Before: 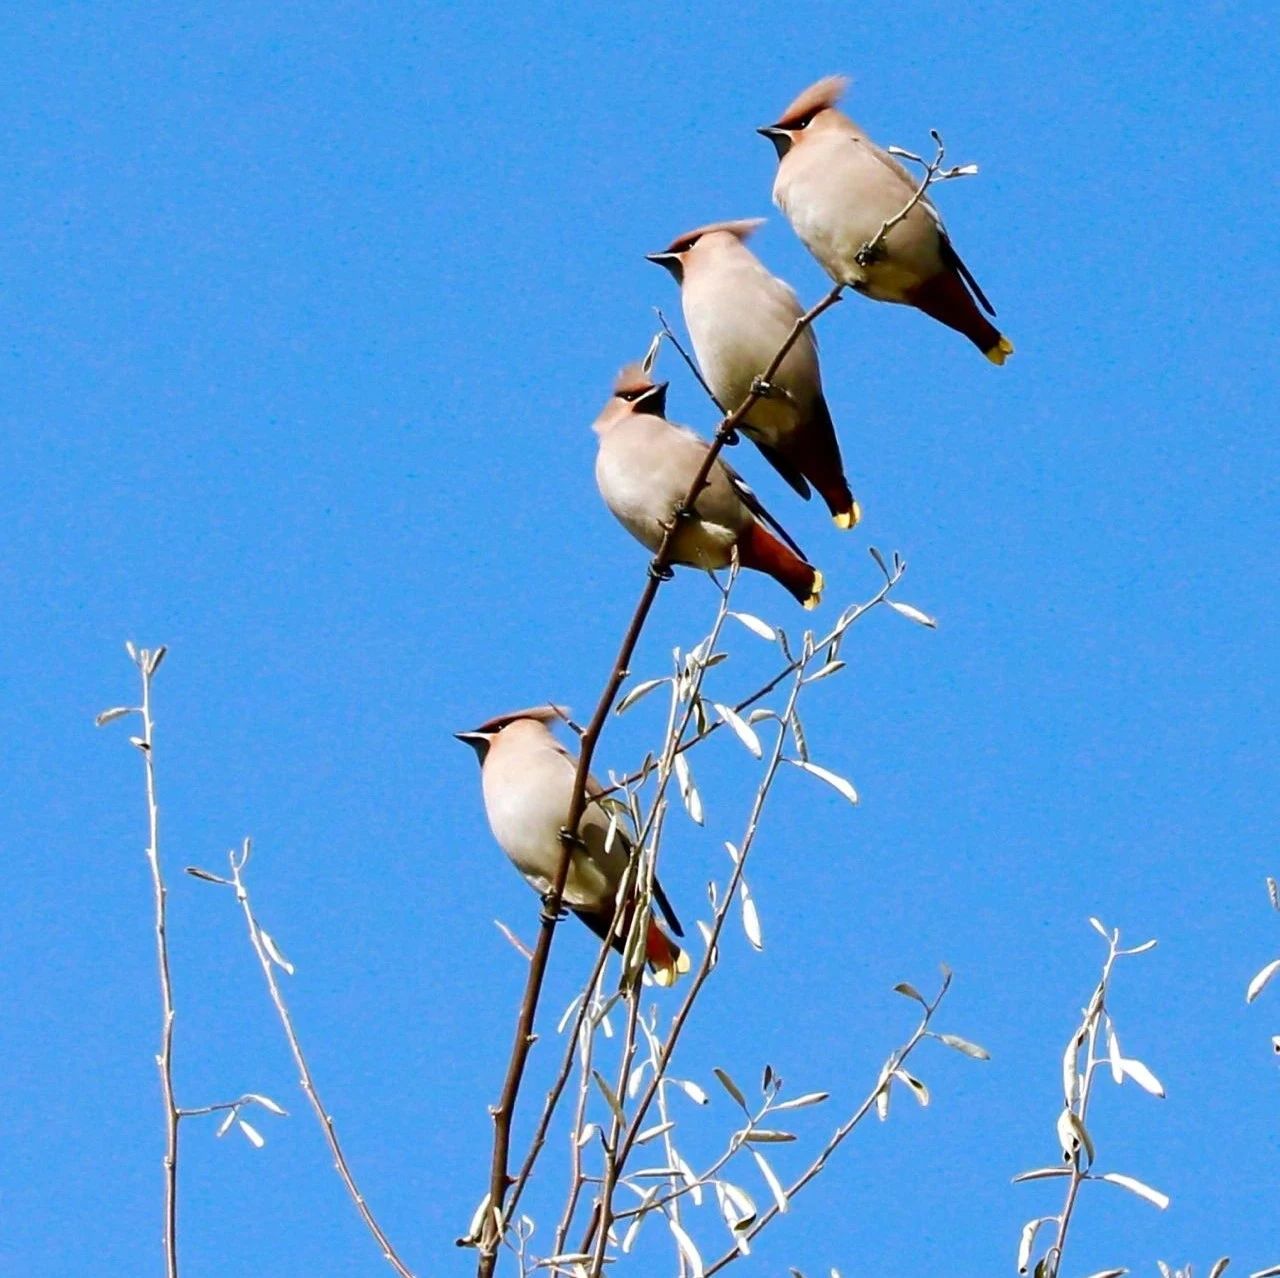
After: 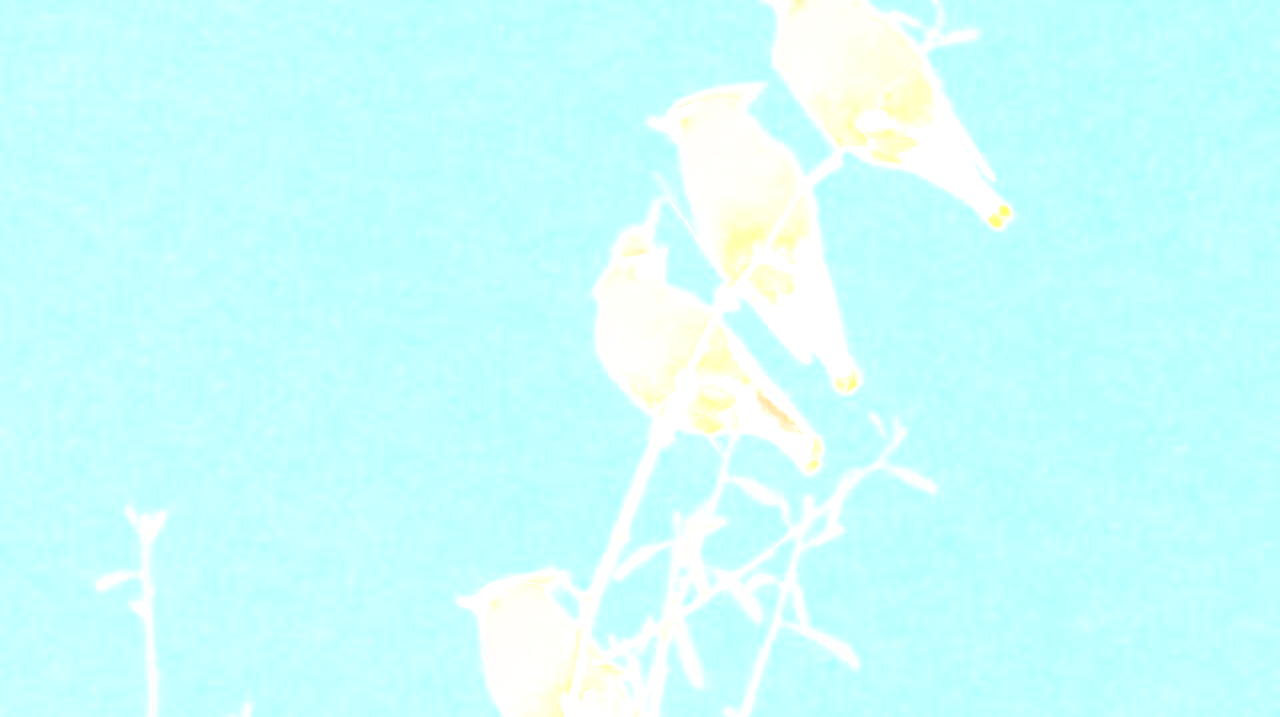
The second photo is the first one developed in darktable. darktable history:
exposure: black level correction 0.01, exposure 0.011 EV, compensate highlight preservation false
base curve: curves: ch0 [(0, 0) (0.028, 0.03) (0.121, 0.232) (0.46, 0.748) (0.859, 0.968) (1, 1)], preserve colors none
crop and rotate: top 10.605%, bottom 33.274%
bloom: size 70%, threshold 25%, strength 70%
local contrast: on, module defaults
